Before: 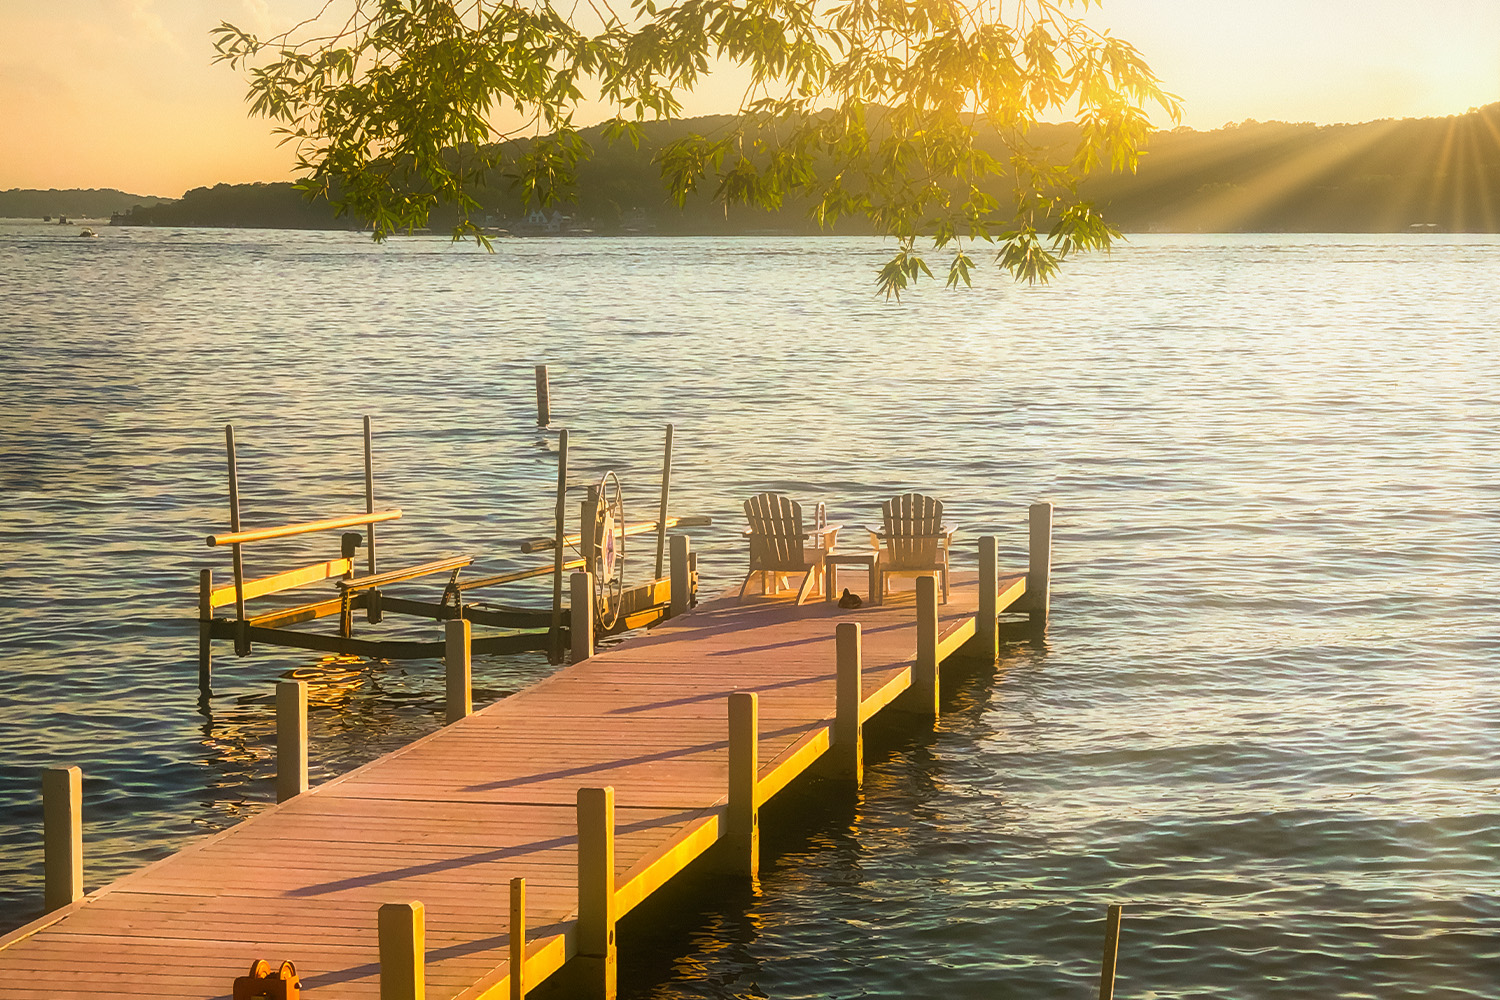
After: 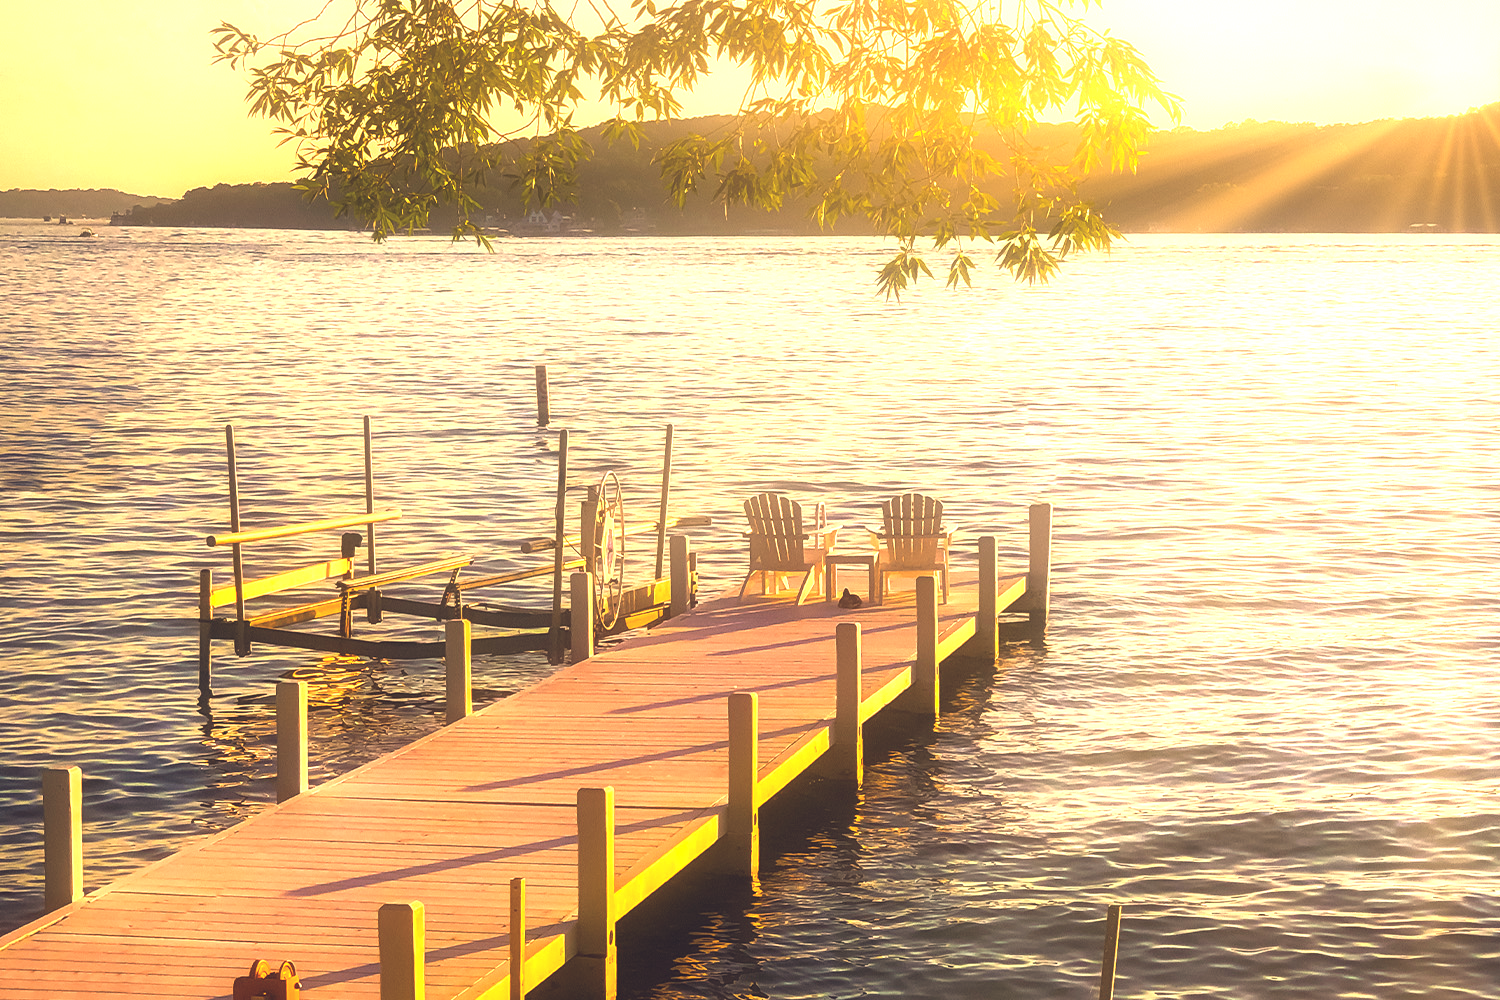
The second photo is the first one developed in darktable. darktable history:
levels: levels [0, 0.394, 0.787]
color correction: highlights a* 20.26, highlights b* 28.13, shadows a* 3.46, shadows b* -17.12, saturation 0.764
exposure: black level correction -0.008, exposure 0.066 EV, compensate highlight preservation false
